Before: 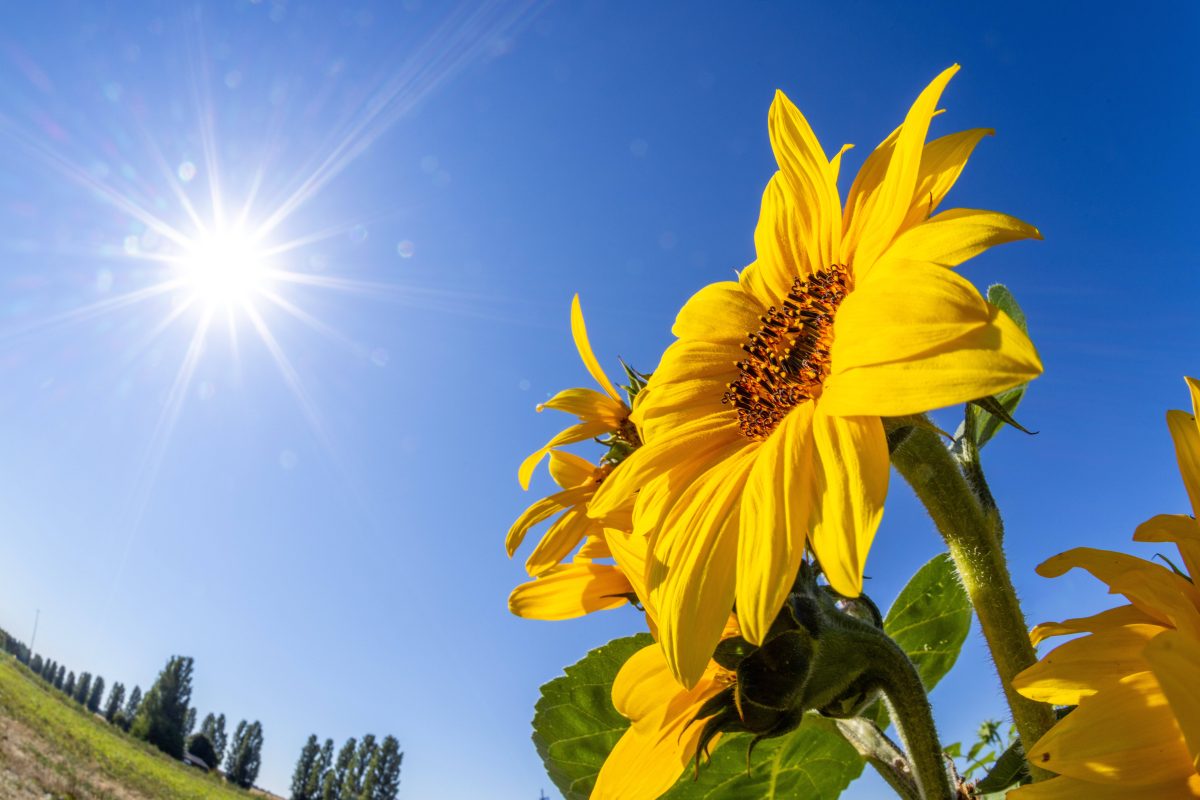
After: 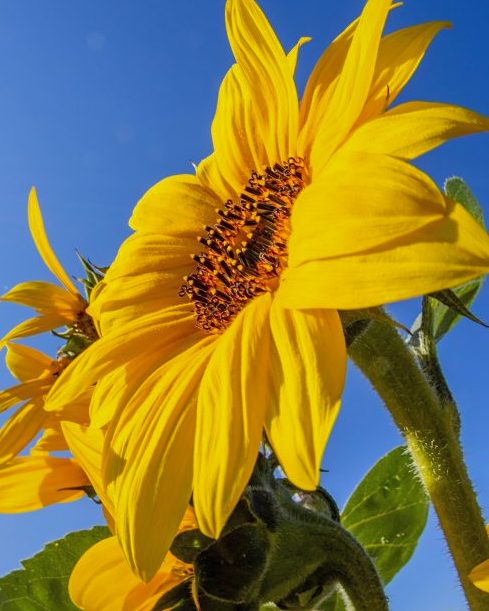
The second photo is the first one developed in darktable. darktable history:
crop: left 45.27%, top 13.41%, right 13.949%, bottom 10.159%
shadows and highlights: shadows 39.4, highlights -59.81
sharpen: amount 0.201
